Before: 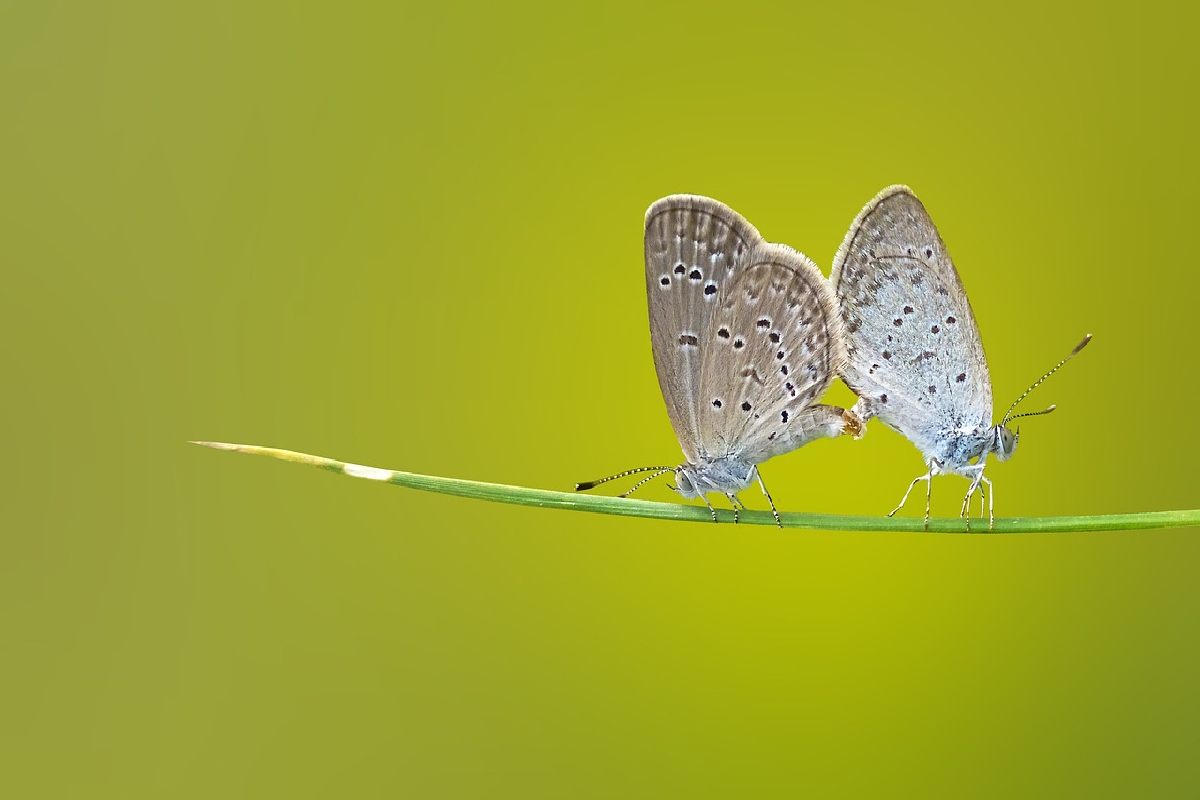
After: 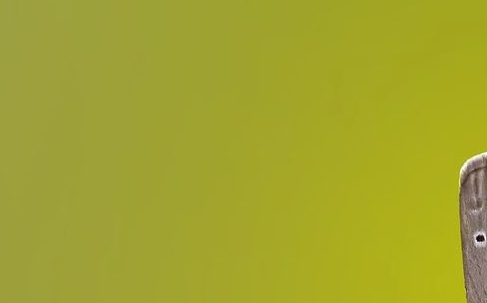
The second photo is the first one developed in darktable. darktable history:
white balance: red 0.926, green 1.003, blue 1.133
color correction: highlights a* 6.27, highlights b* 8.19, shadows a* 5.94, shadows b* 7.23, saturation 0.9
crop: left 15.452%, top 5.459%, right 43.956%, bottom 56.62%
